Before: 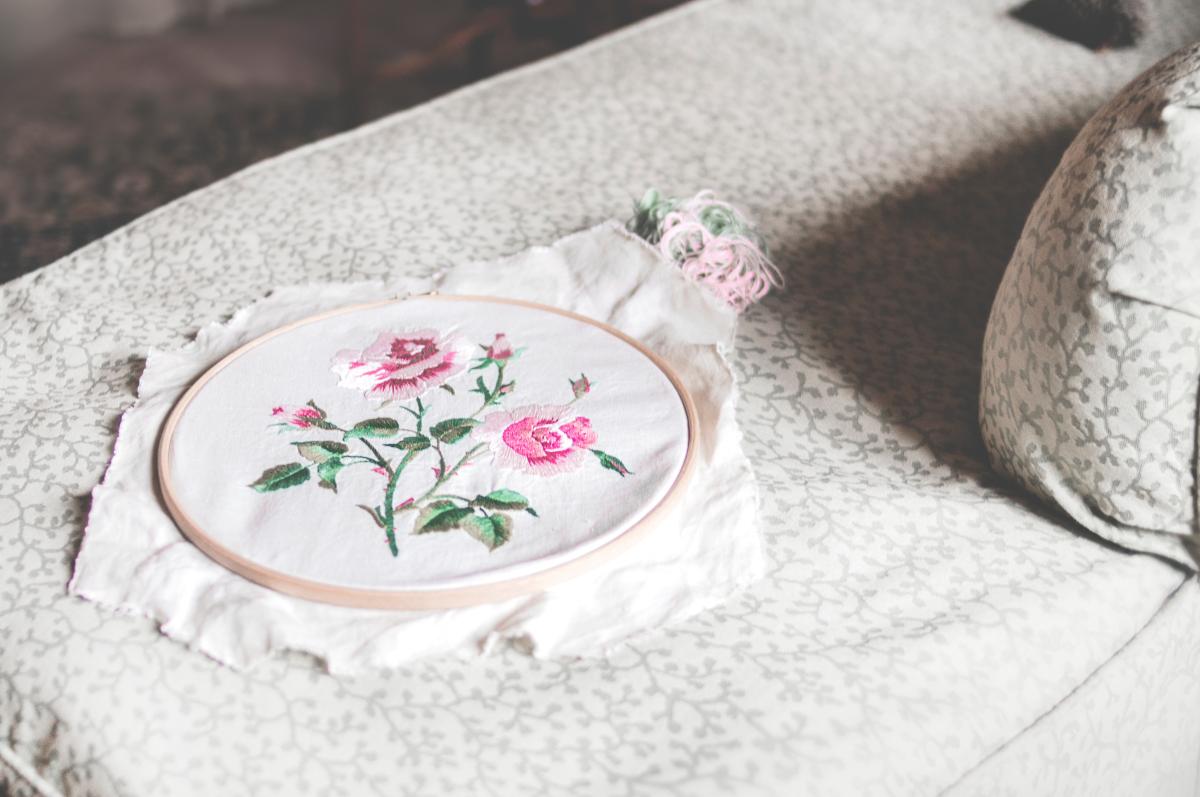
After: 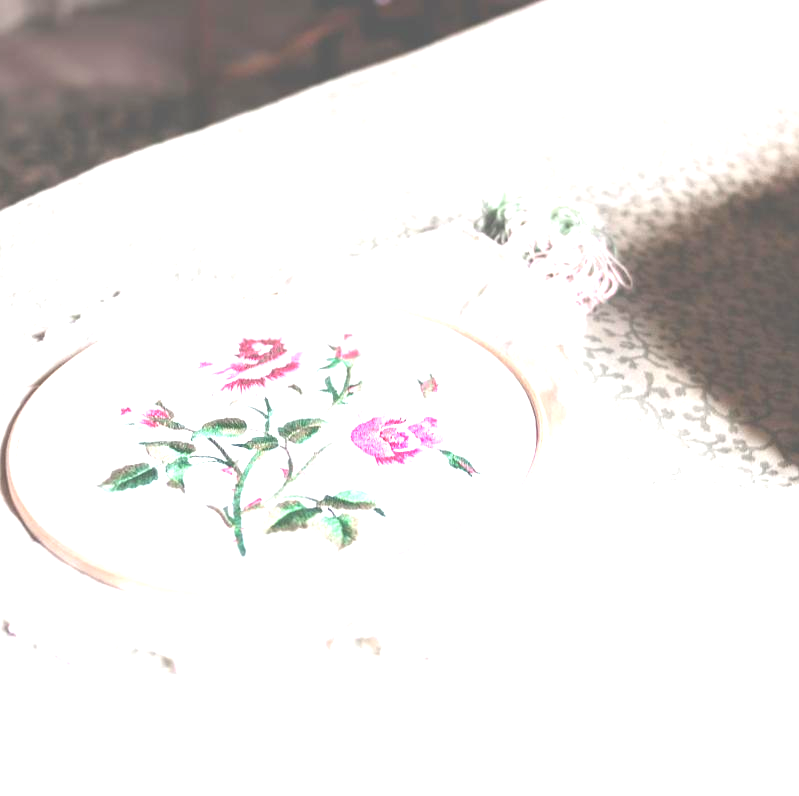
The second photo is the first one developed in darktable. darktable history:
exposure: black level correction -0.002, exposure 1.115 EV, compensate highlight preservation false
crop and rotate: left 12.673%, right 20.66%
